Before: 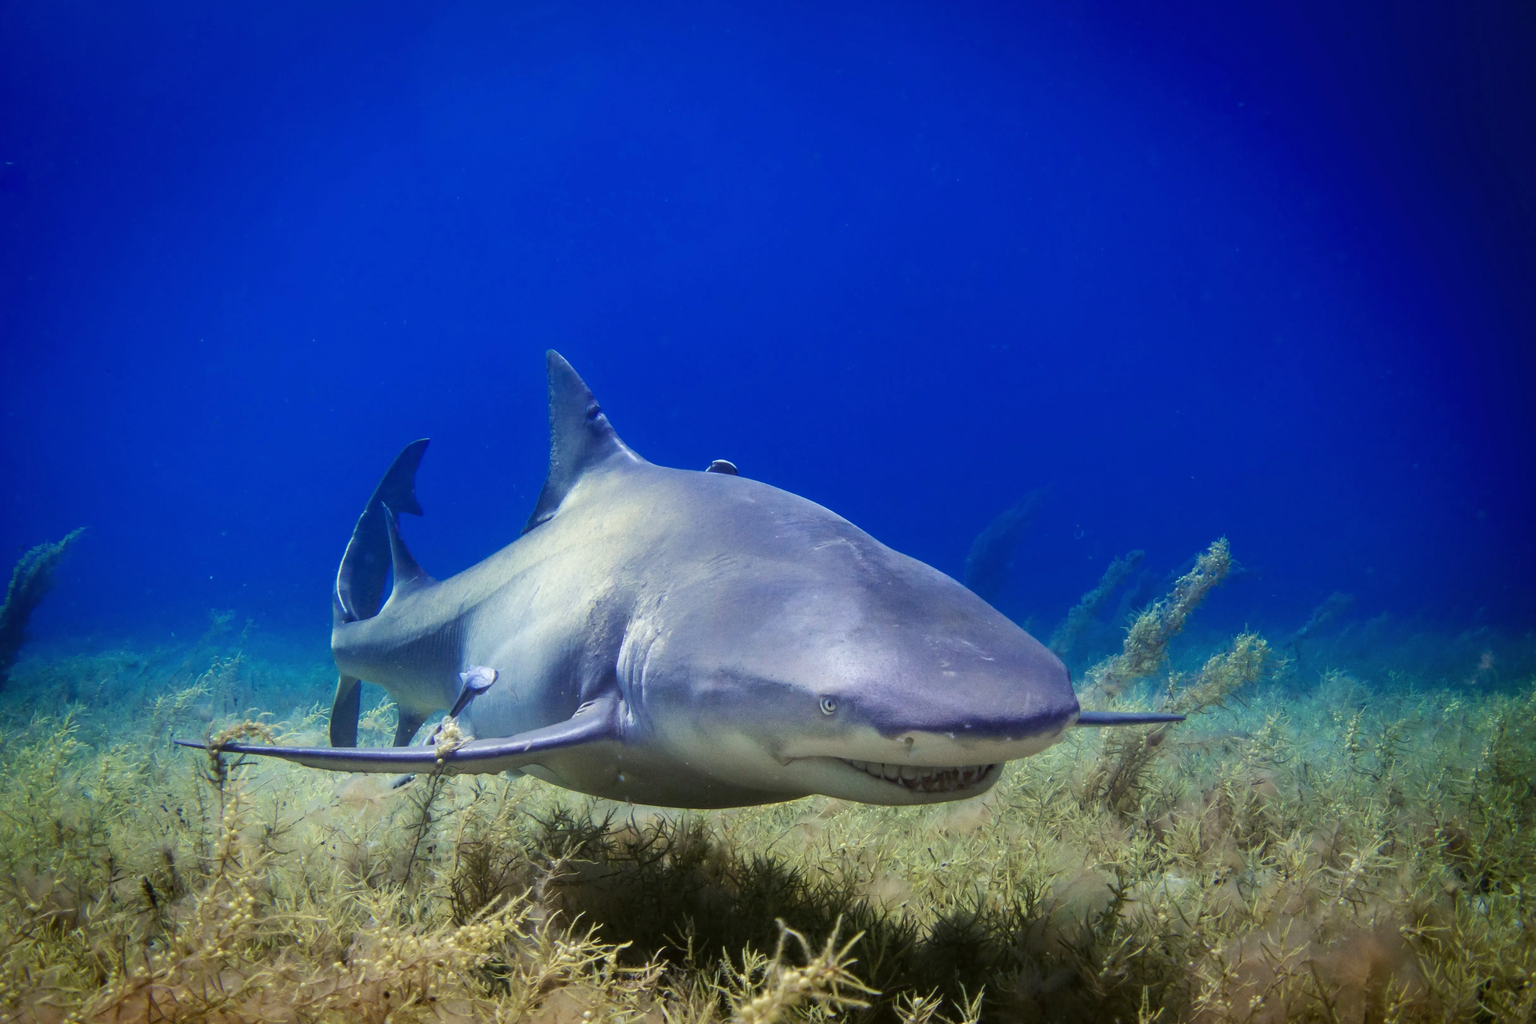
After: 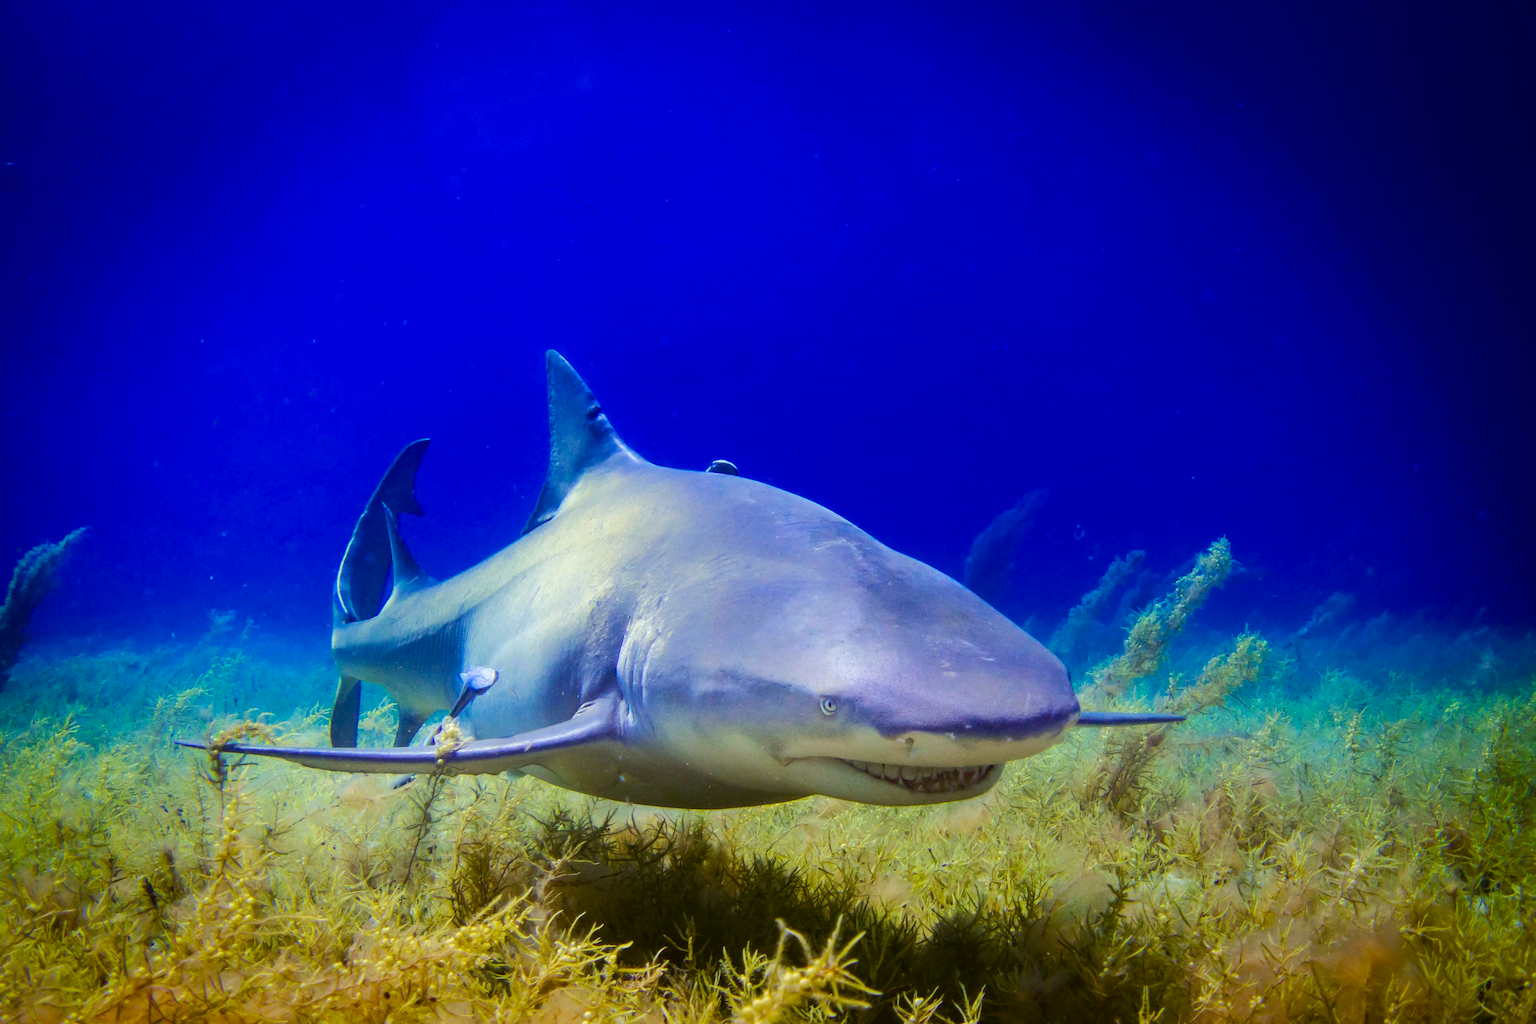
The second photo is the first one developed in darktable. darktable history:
color balance rgb: power › chroma 0.675%, power › hue 60°, perceptual saturation grading › global saturation 36.752%, perceptual saturation grading › shadows 35.167%, perceptual brilliance grading › mid-tones 9.677%, perceptual brilliance grading › shadows 15.48%, global vibrance 20%
